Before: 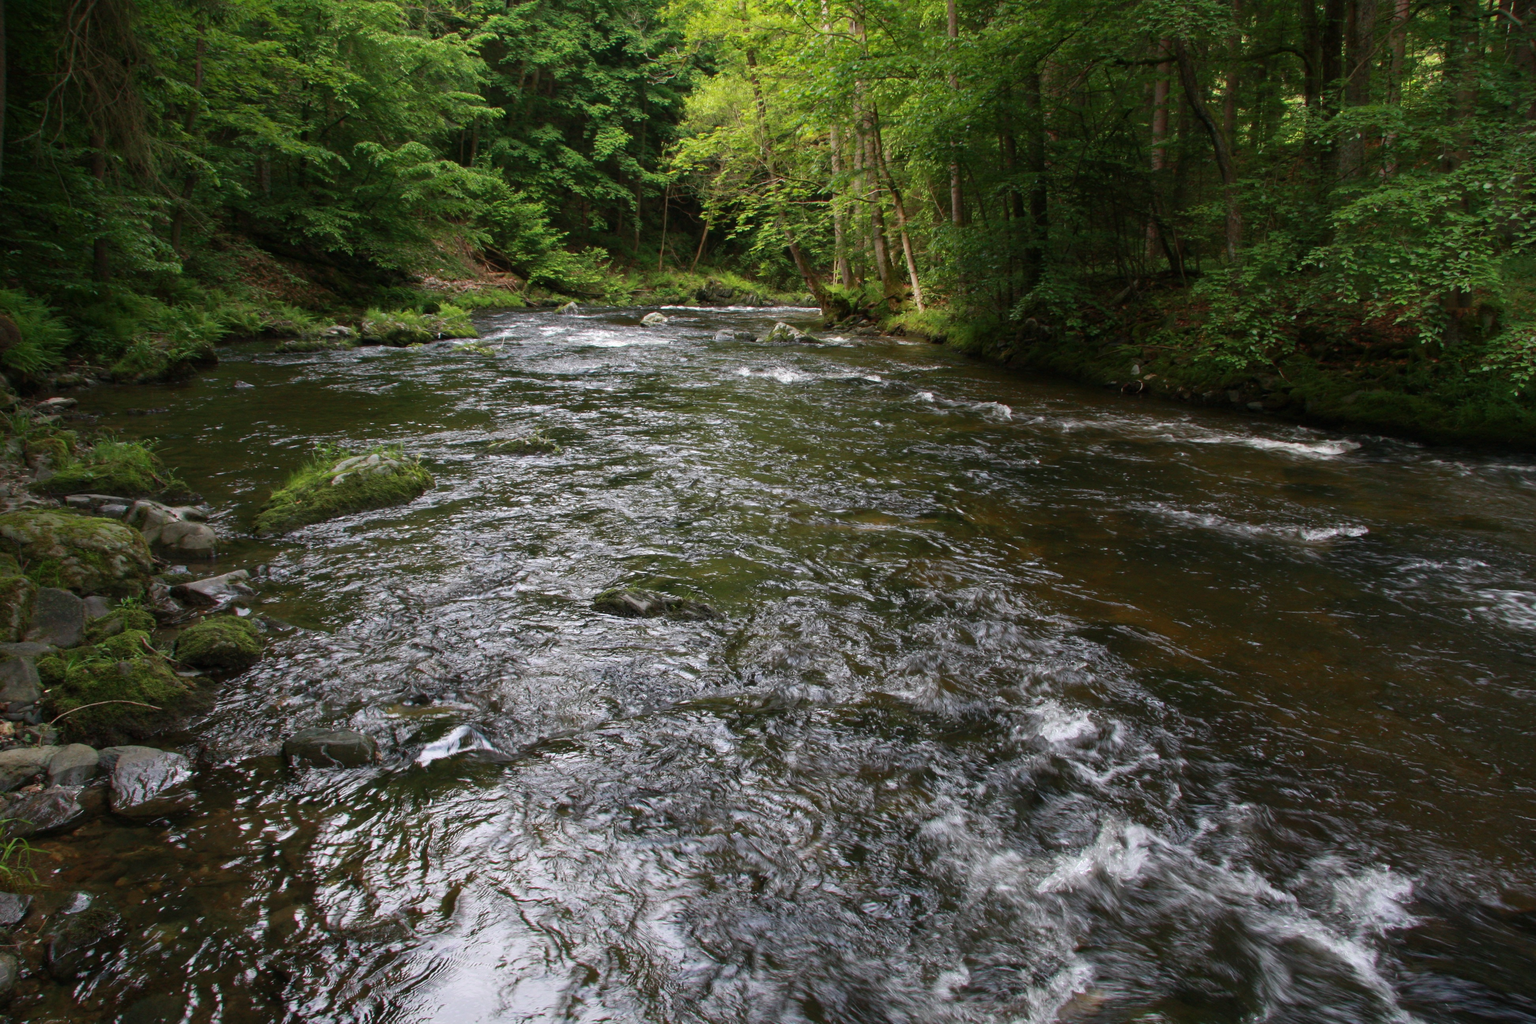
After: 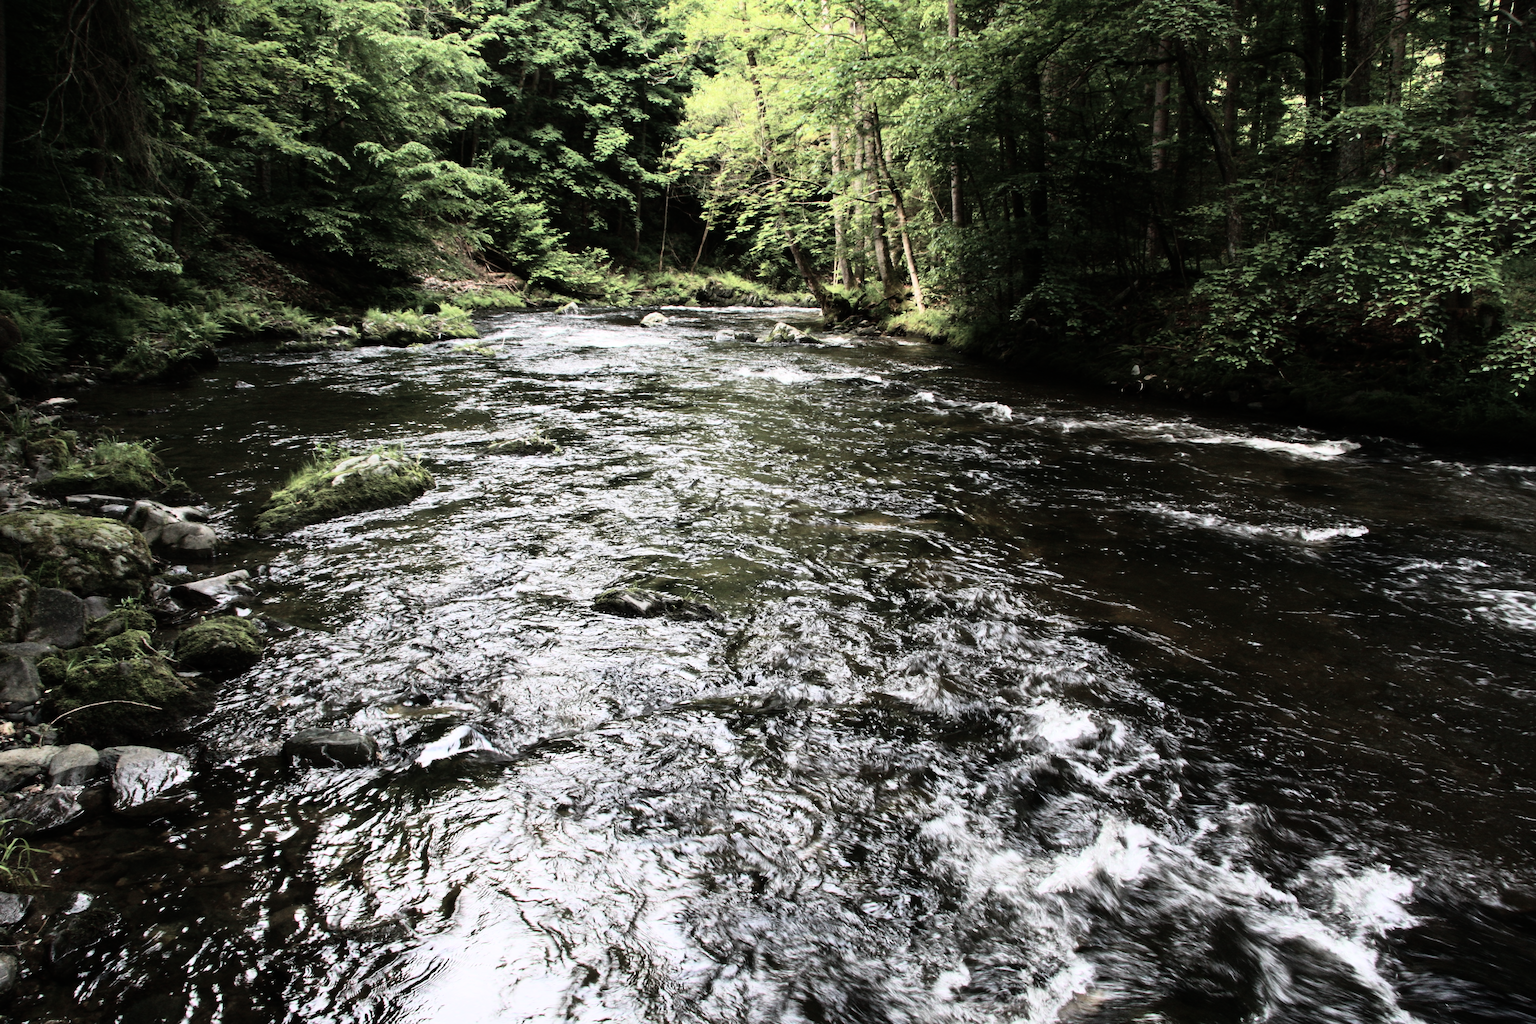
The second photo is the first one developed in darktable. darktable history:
rgb curve: curves: ch0 [(0, 0) (0.21, 0.15) (0.24, 0.21) (0.5, 0.75) (0.75, 0.96) (0.89, 0.99) (1, 1)]; ch1 [(0, 0.02) (0.21, 0.13) (0.25, 0.2) (0.5, 0.67) (0.75, 0.9) (0.89, 0.97) (1, 1)]; ch2 [(0, 0.02) (0.21, 0.13) (0.25, 0.2) (0.5, 0.67) (0.75, 0.9) (0.89, 0.97) (1, 1)], compensate middle gray true
color correction: saturation 0.57
